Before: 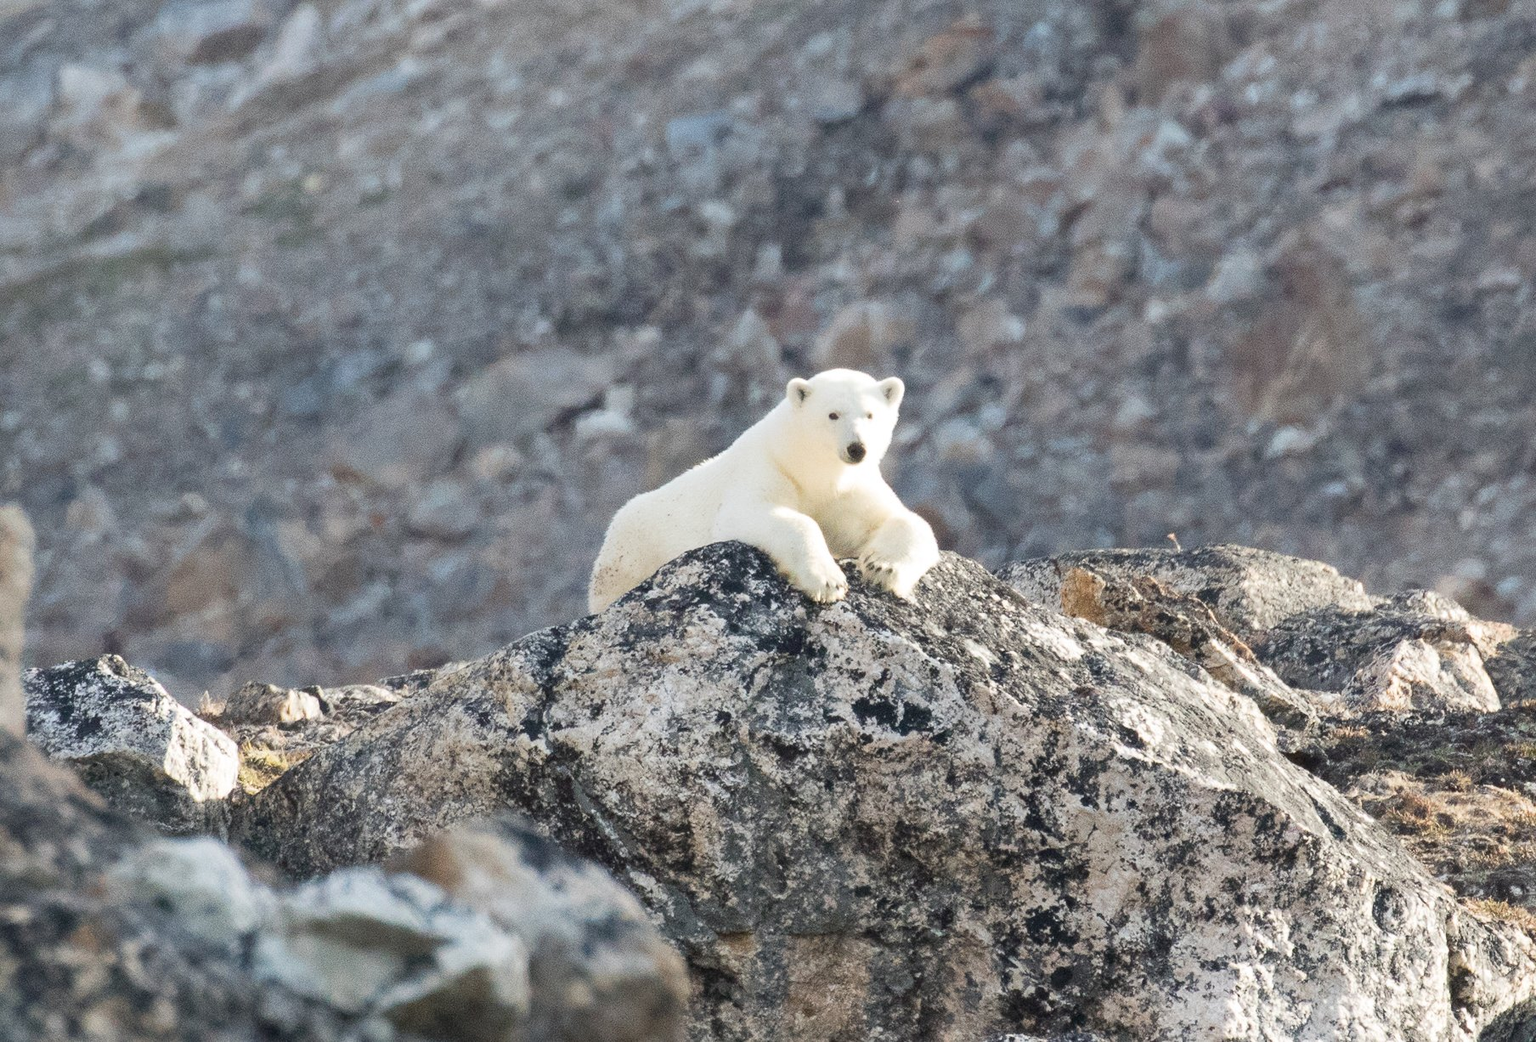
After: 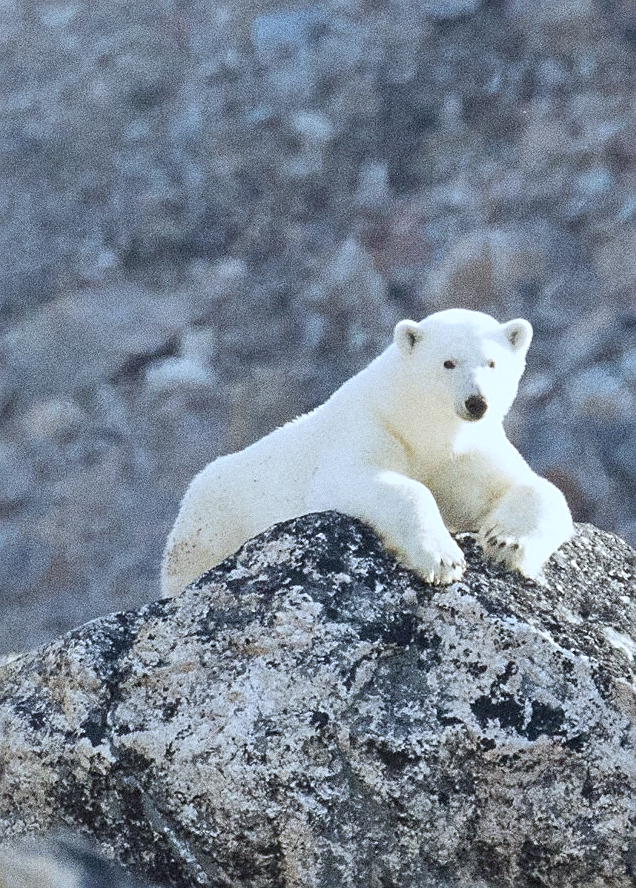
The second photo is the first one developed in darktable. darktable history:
white balance: red 0.924, blue 1.095
grain: coarseness 0.09 ISO, strength 40%
crop and rotate: left 29.476%, top 10.214%, right 35.32%, bottom 17.333%
shadows and highlights: shadows 52.42, soften with gaussian
local contrast: mode bilateral grid, contrast 100, coarseness 100, detail 91%, midtone range 0.2
sharpen: on, module defaults
